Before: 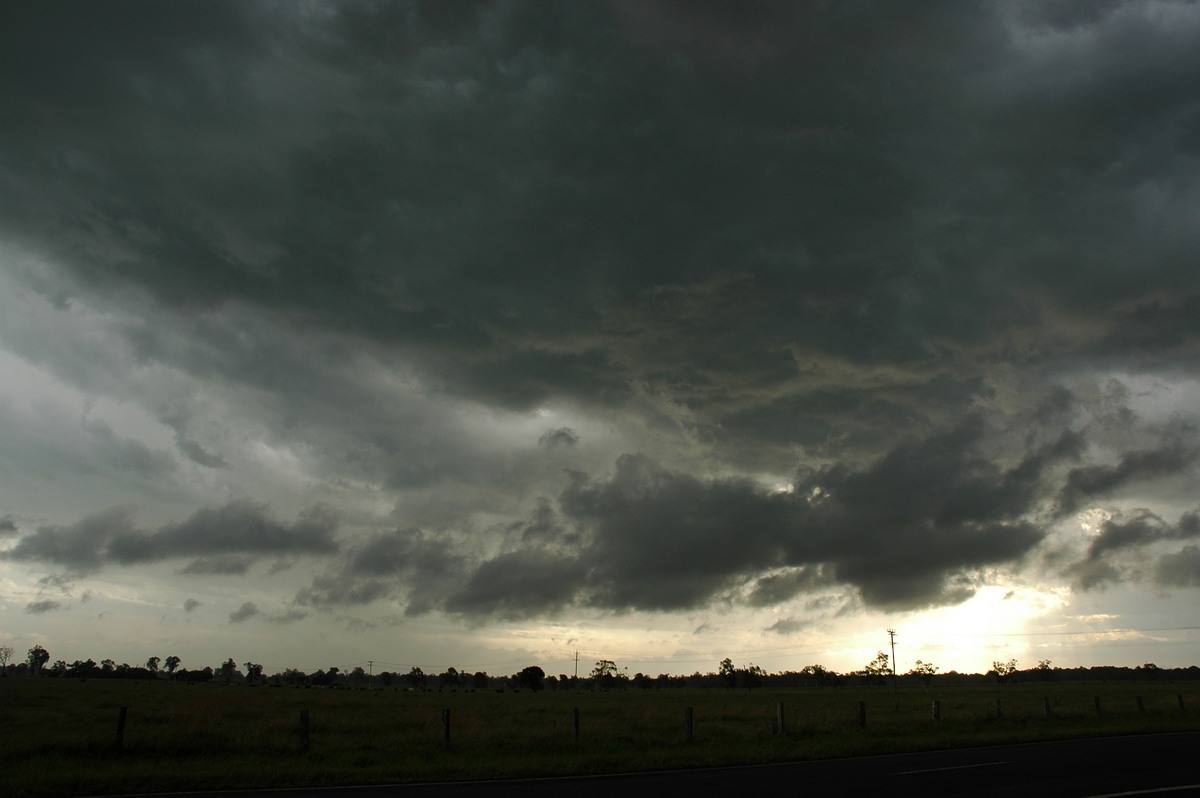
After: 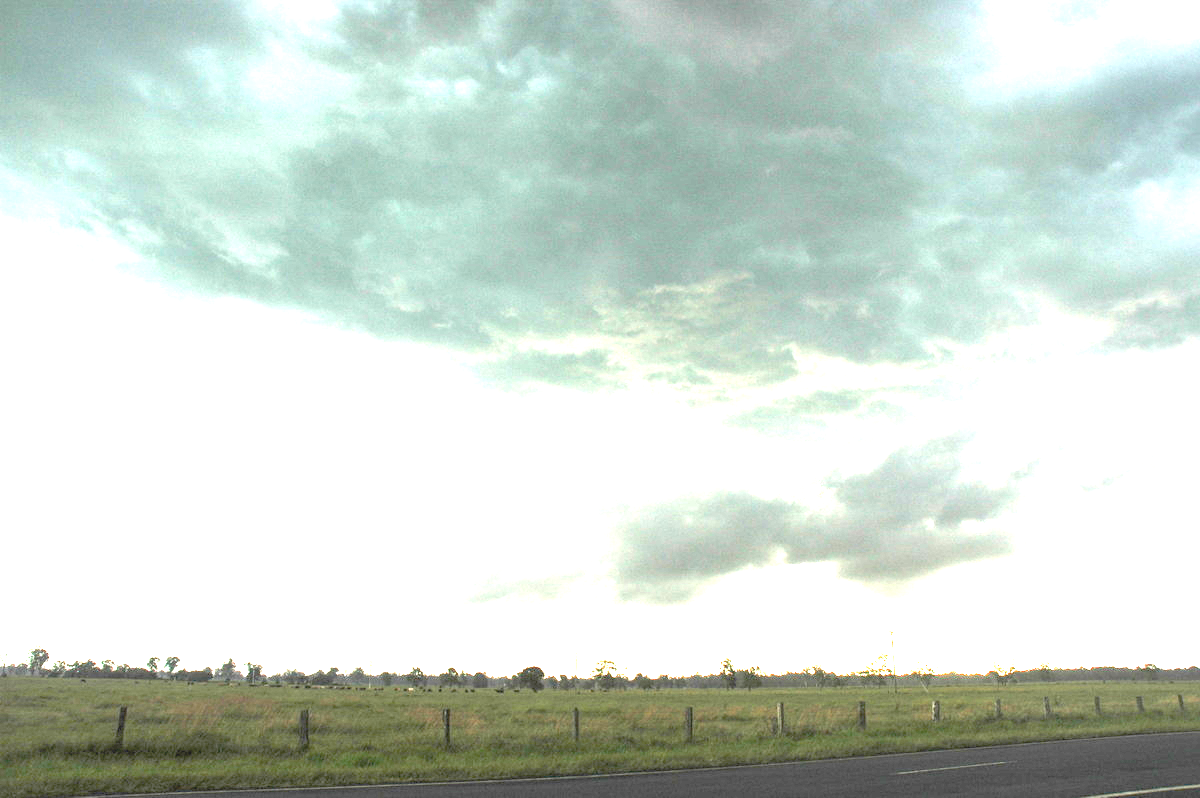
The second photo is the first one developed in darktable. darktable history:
local contrast: on, module defaults
exposure: black level correction 0, exposure 4.016 EV, compensate highlight preservation false
